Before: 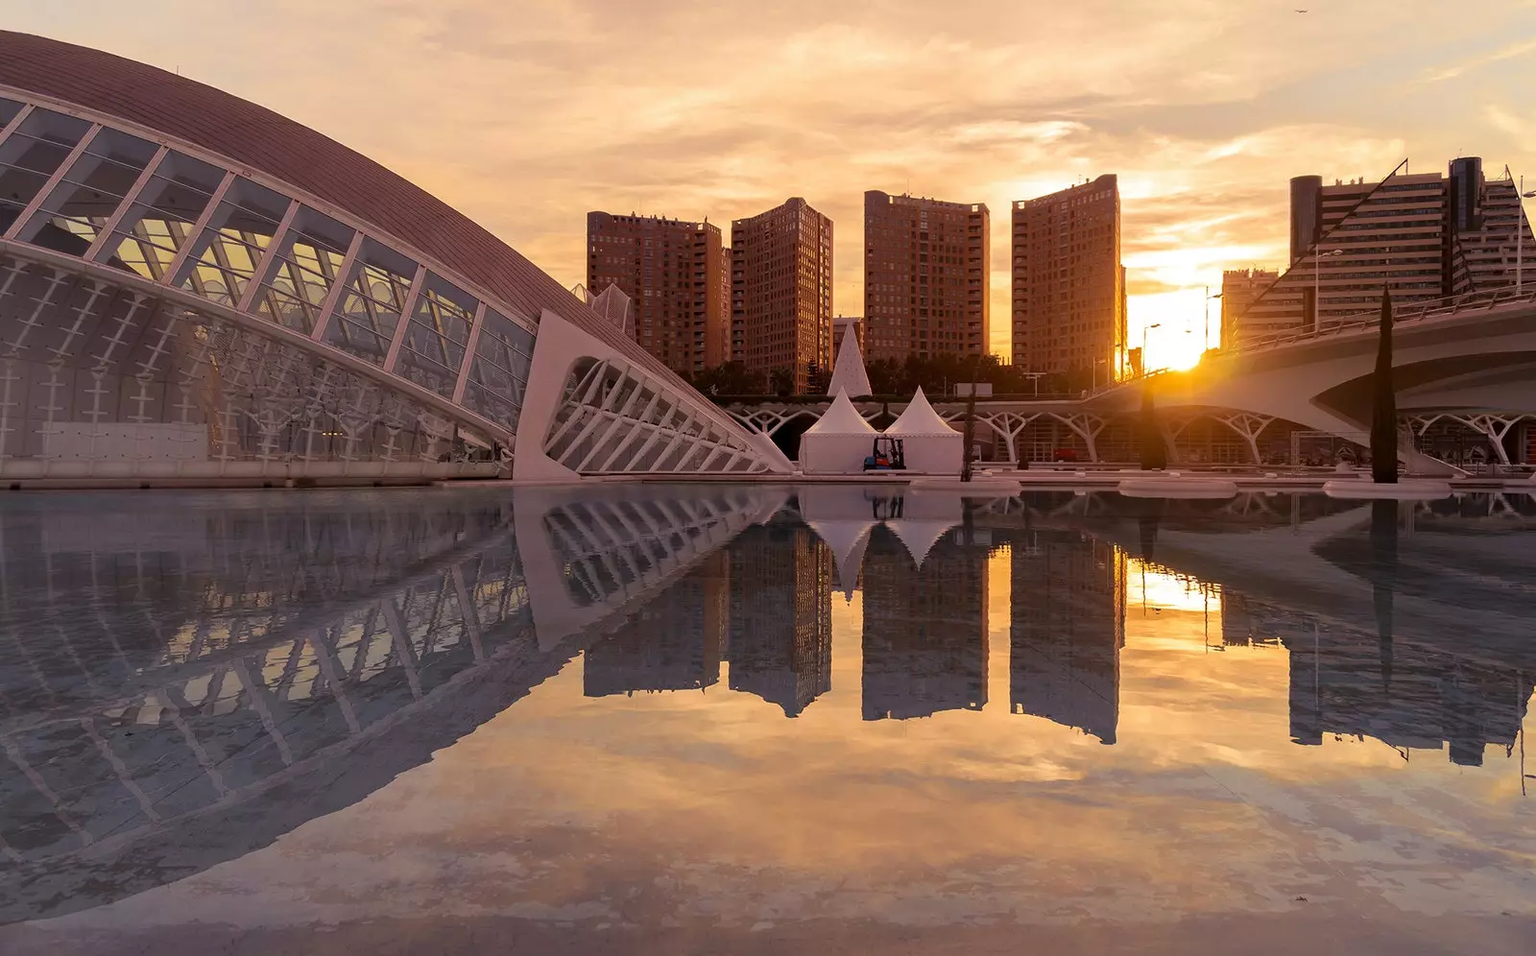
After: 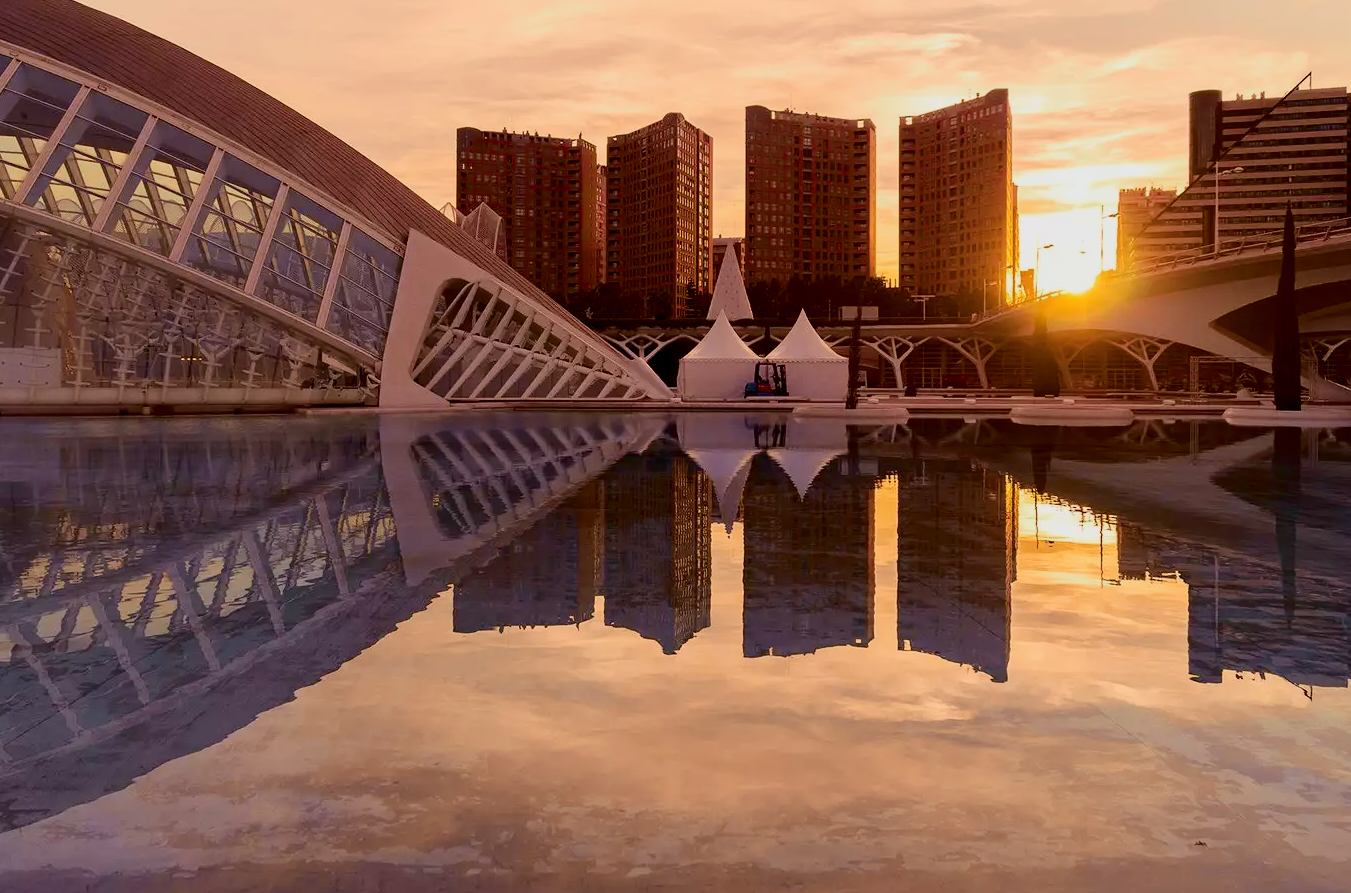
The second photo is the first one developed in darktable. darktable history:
color balance rgb: perceptual saturation grading › global saturation 34.741%, perceptual saturation grading › highlights -29.792%, perceptual saturation grading › shadows 35.582%, global vibrance 14.649%
crop and rotate: left 9.712%, top 9.362%, right 5.847%, bottom 0.897%
tone curve: curves: ch0 [(0, 0) (0.049, 0.01) (0.154, 0.081) (0.491, 0.519) (0.748, 0.765) (1, 0.919)]; ch1 [(0, 0) (0.172, 0.123) (0.317, 0.272) (0.401, 0.422) (0.499, 0.497) (0.531, 0.54) (0.615, 0.603) (0.741, 0.783) (1, 1)]; ch2 [(0, 0) (0.411, 0.424) (0.483, 0.478) (0.544, 0.56) (0.686, 0.638) (1, 1)], color space Lab, independent channels, preserve colors none
